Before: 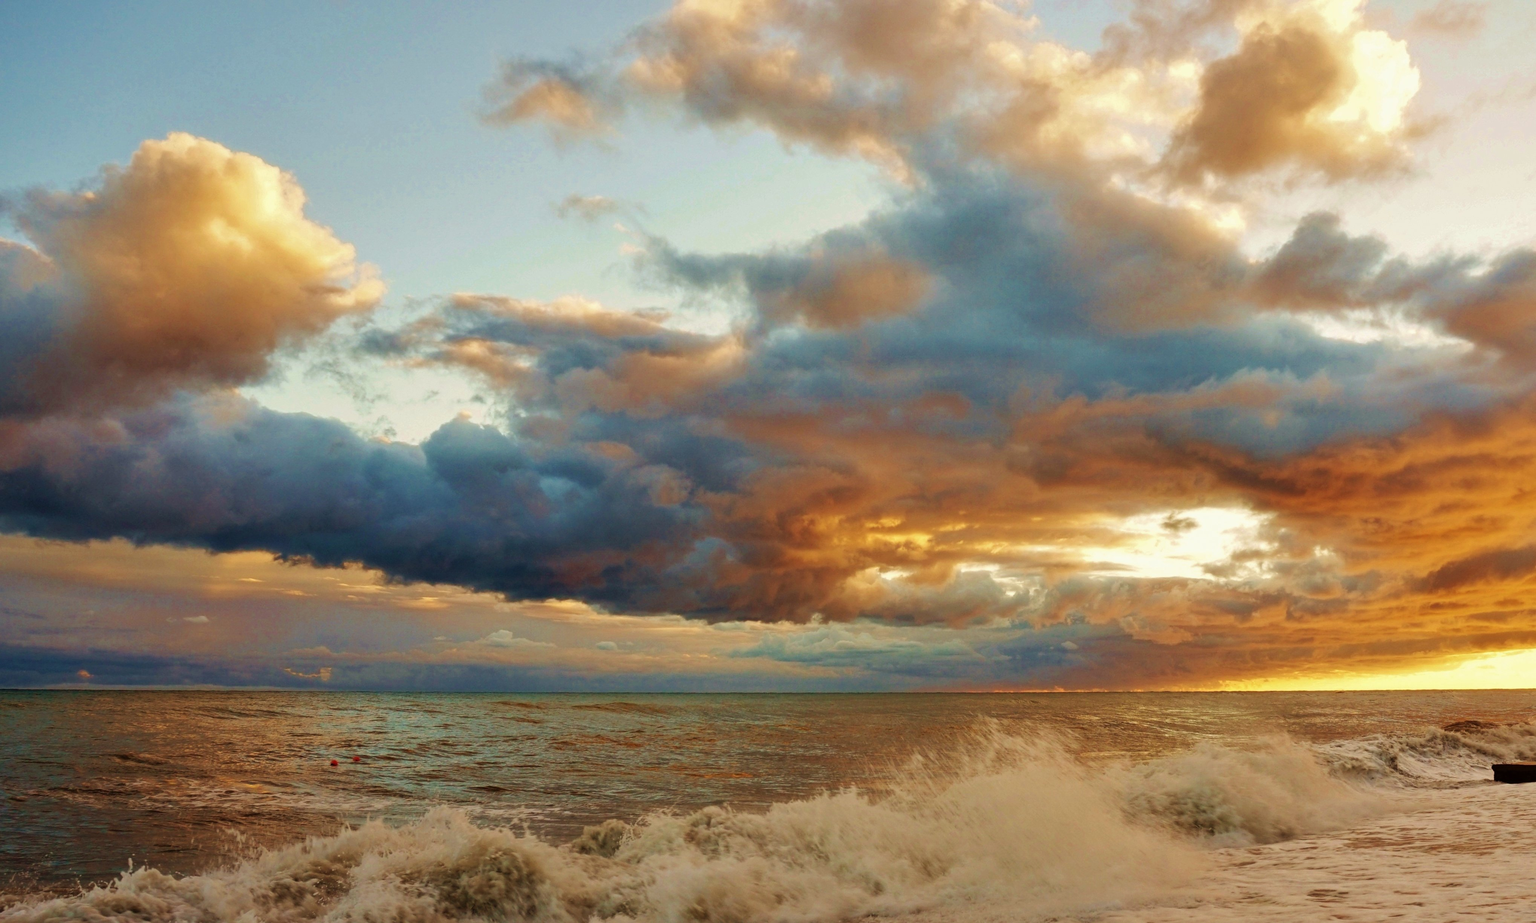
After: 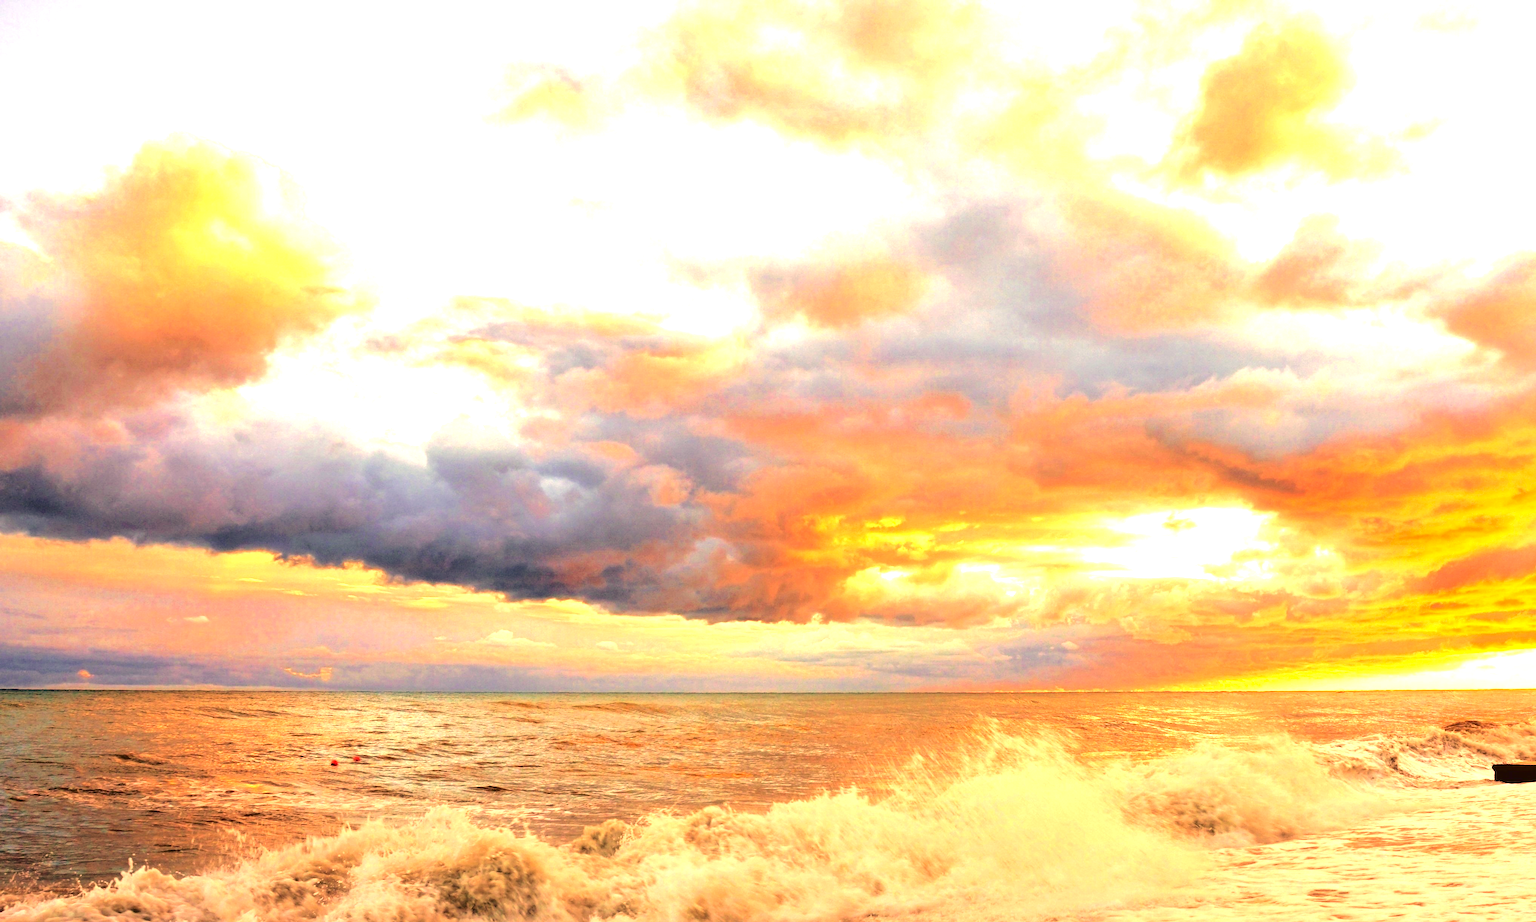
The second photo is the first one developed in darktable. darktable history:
contrast brightness saturation: saturation -0.059
tone curve: curves: ch0 [(0, 0) (0.003, 0.041) (0.011, 0.042) (0.025, 0.041) (0.044, 0.043) (0.069, 0.048) (0.1, 0.059) (0.136, 0.079) (0.177, 0.107) (0.224, 0.152) (0.277, 0.235) (0.335, 0.331) (0.399, 0.427) (0.468, 0.512) (0.543, 0.595) (0.623, 0.668) (0.709, 0.736) (0.801, 0.813) (0.898, 0.891) (1, 1)], color space Lab, independent channels, preserve colors none
color correction: highlights a* 21.84, highlights b* 22.42
exposure: black level correction 0, exposure 1.931 EV, compensate highlight preservation false
